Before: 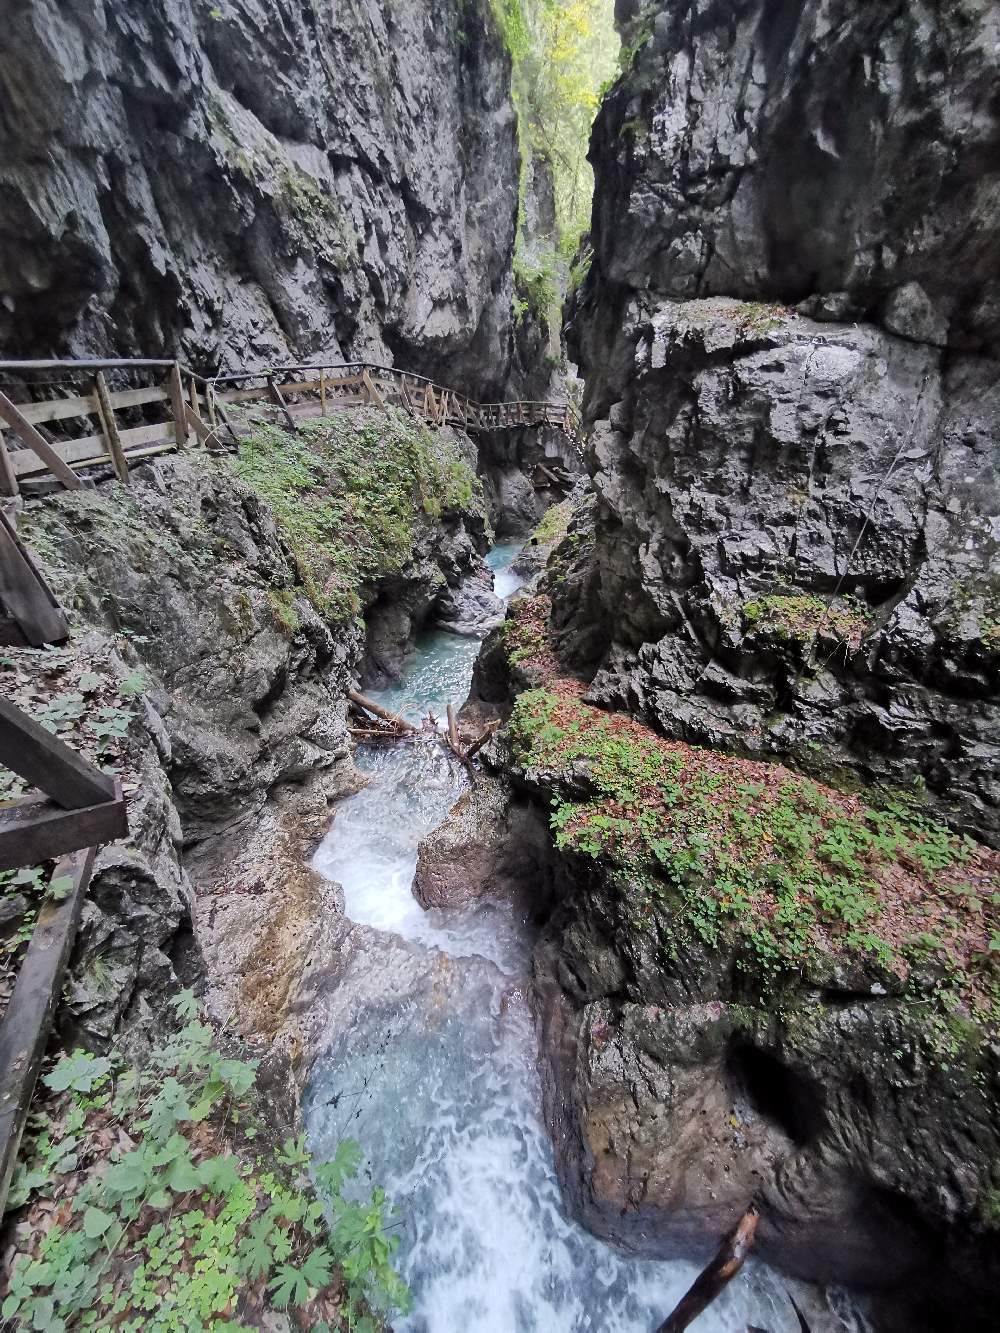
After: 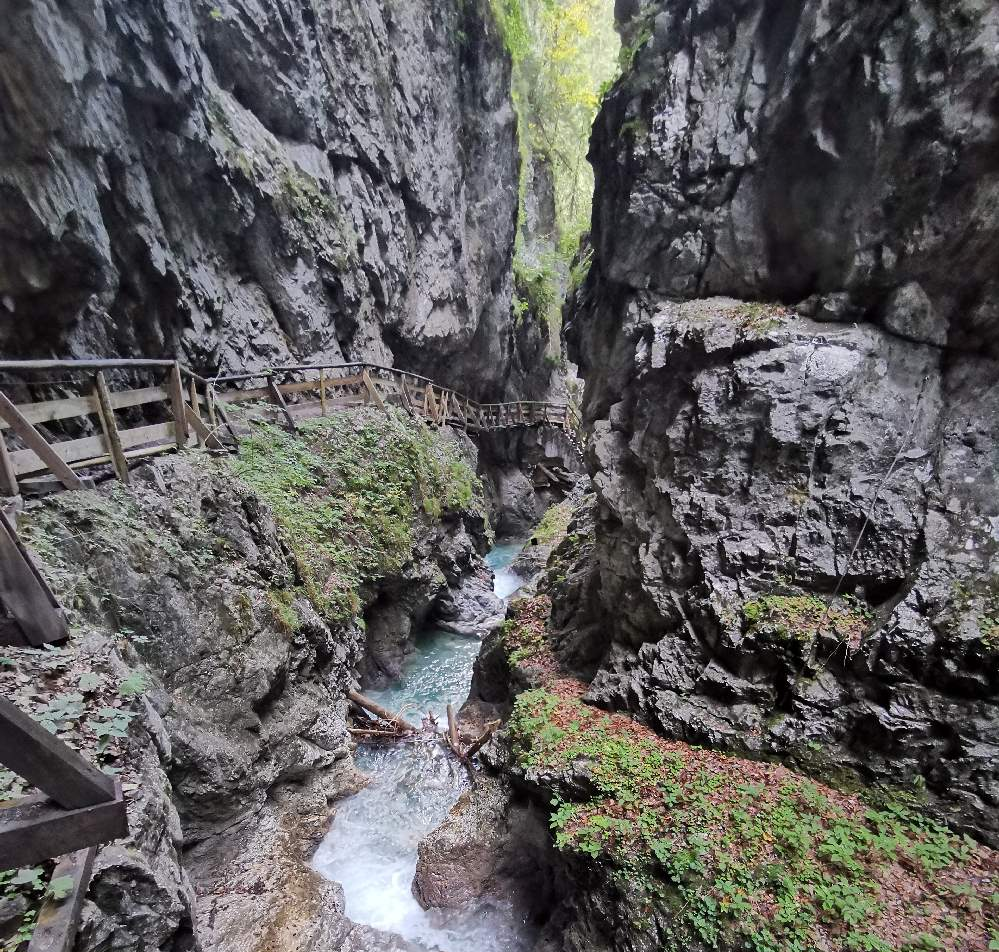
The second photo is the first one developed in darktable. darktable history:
crop: bottom 28.535%
